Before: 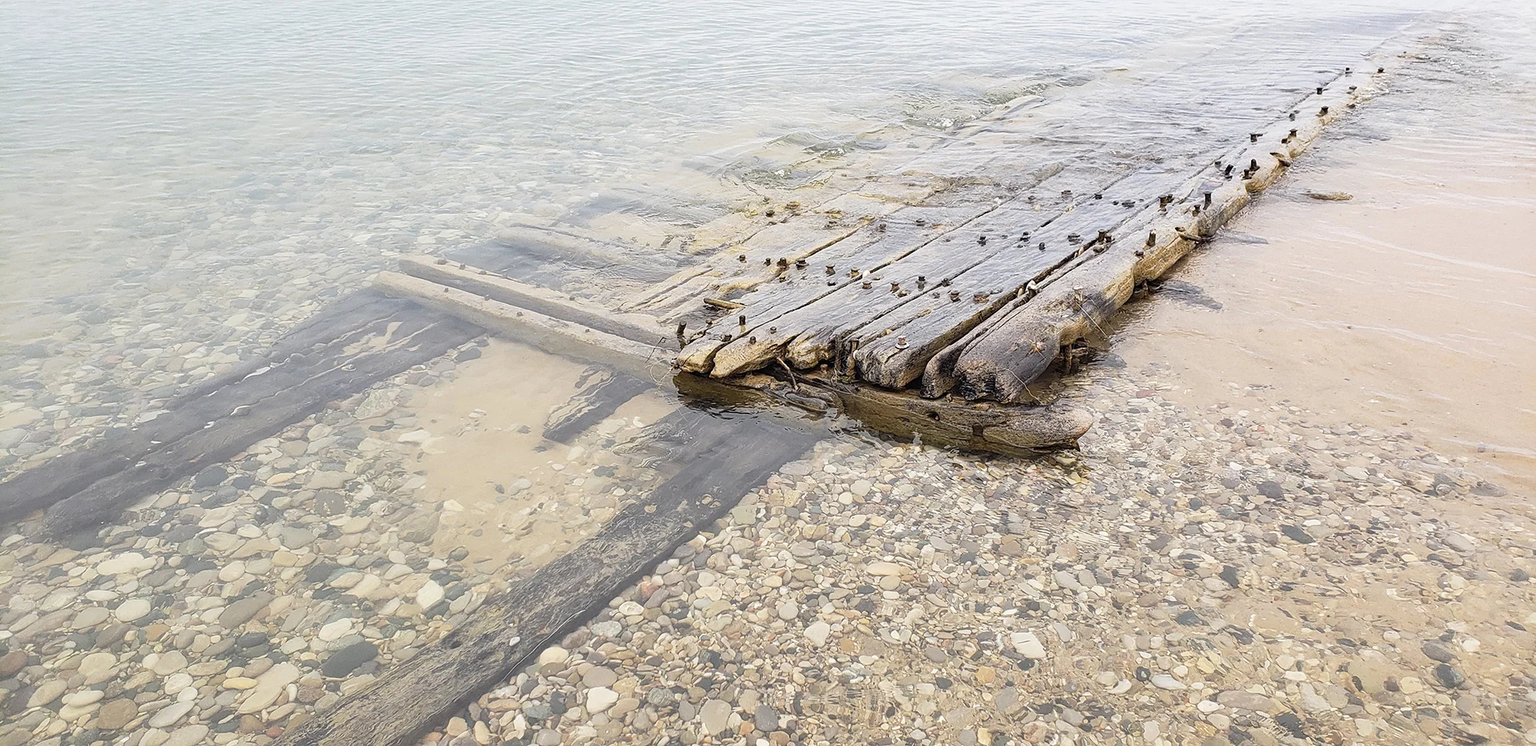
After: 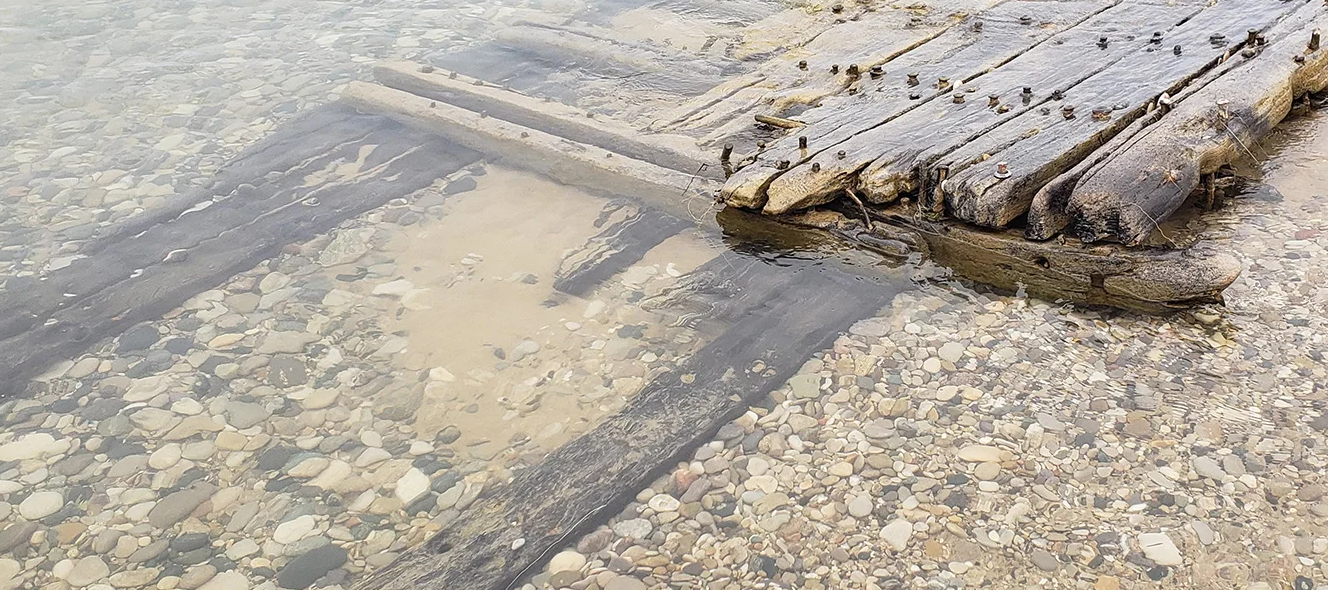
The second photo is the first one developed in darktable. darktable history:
crop: left 6.556%, top 27.688%, right 24.259%, bottom 9.072%
